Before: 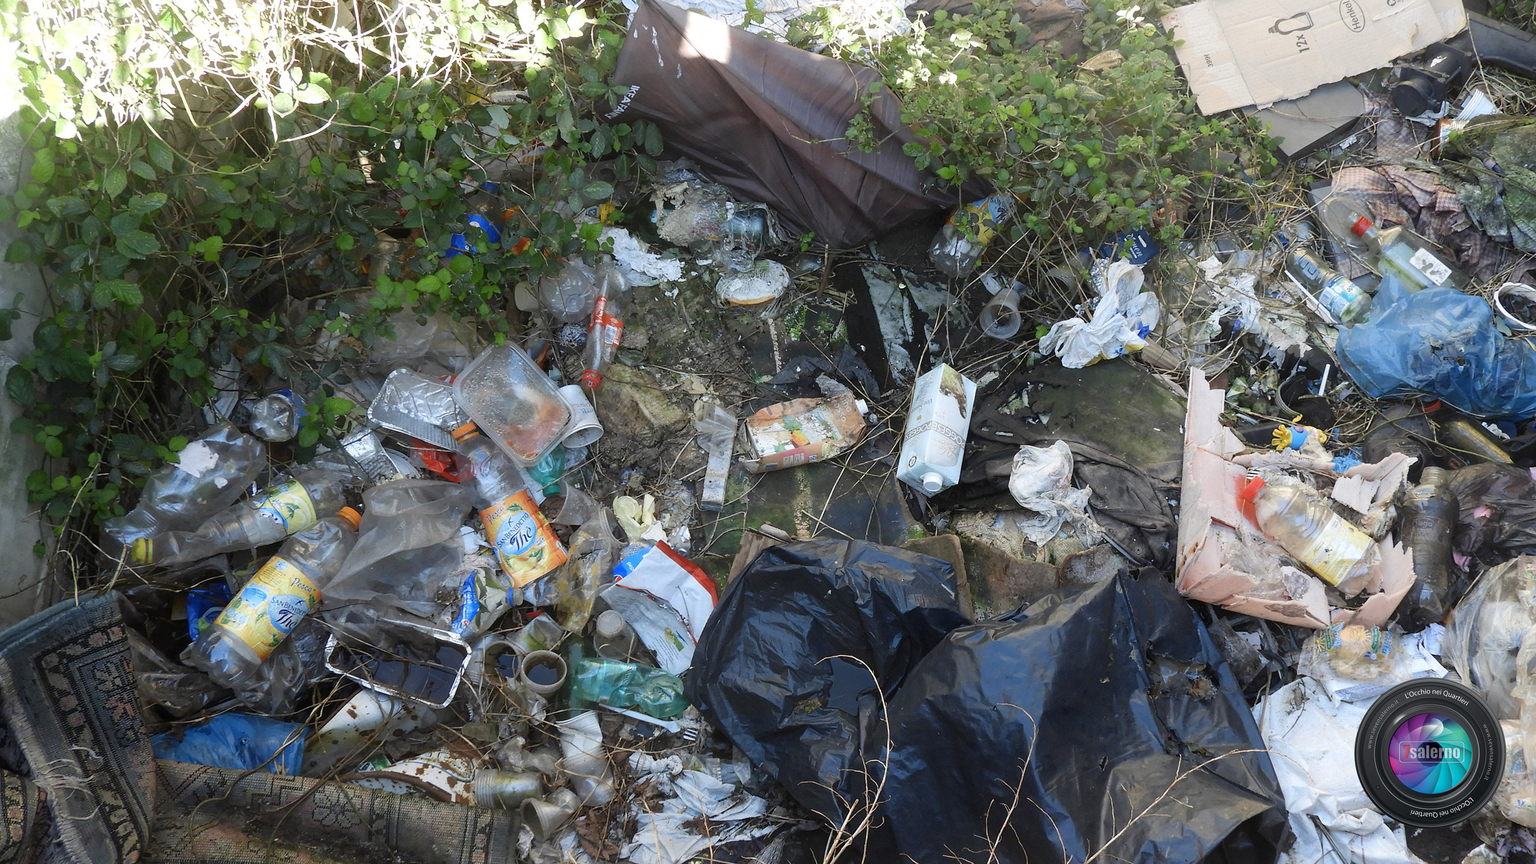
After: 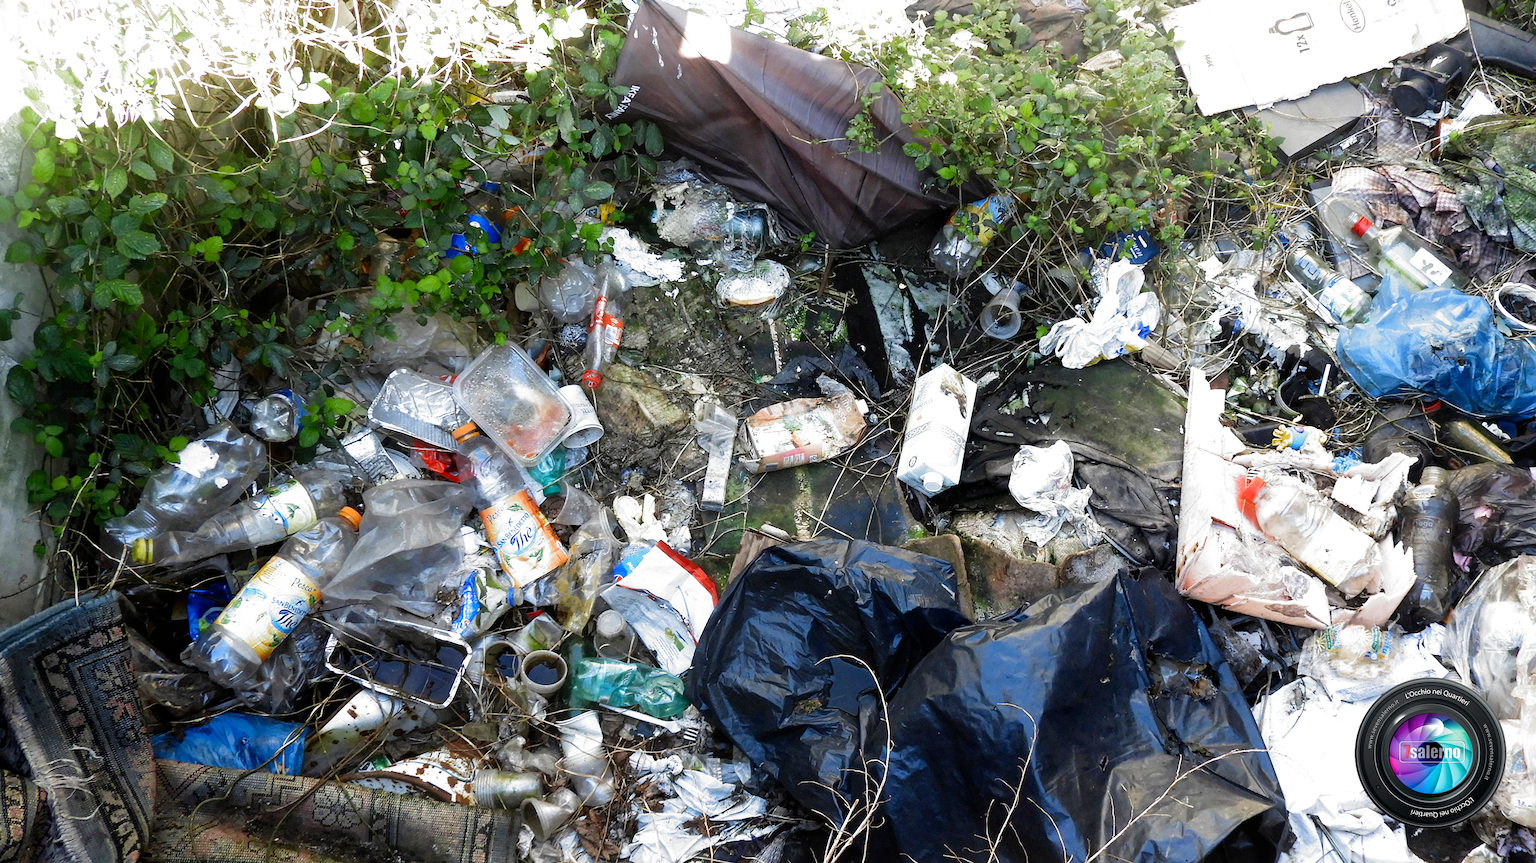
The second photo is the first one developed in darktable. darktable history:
filmic rgb: black relative exposure -8.22 EV, white relative exposure 2.2 EV, target white luminance 99.891%, hardness 7.14, latitude 75.31%, contrast 1.315, highlights saturation mix -2.6%, shadows ↔ highlights balance 30.12%, add noise in highlights 0.001, preserve chrominance no, color science v3 (2019), use custom middle-gray values true, contrast in highlights soft
exposure: black level correction 0, exposure 0.499 EV, compensate highlight preservation false
